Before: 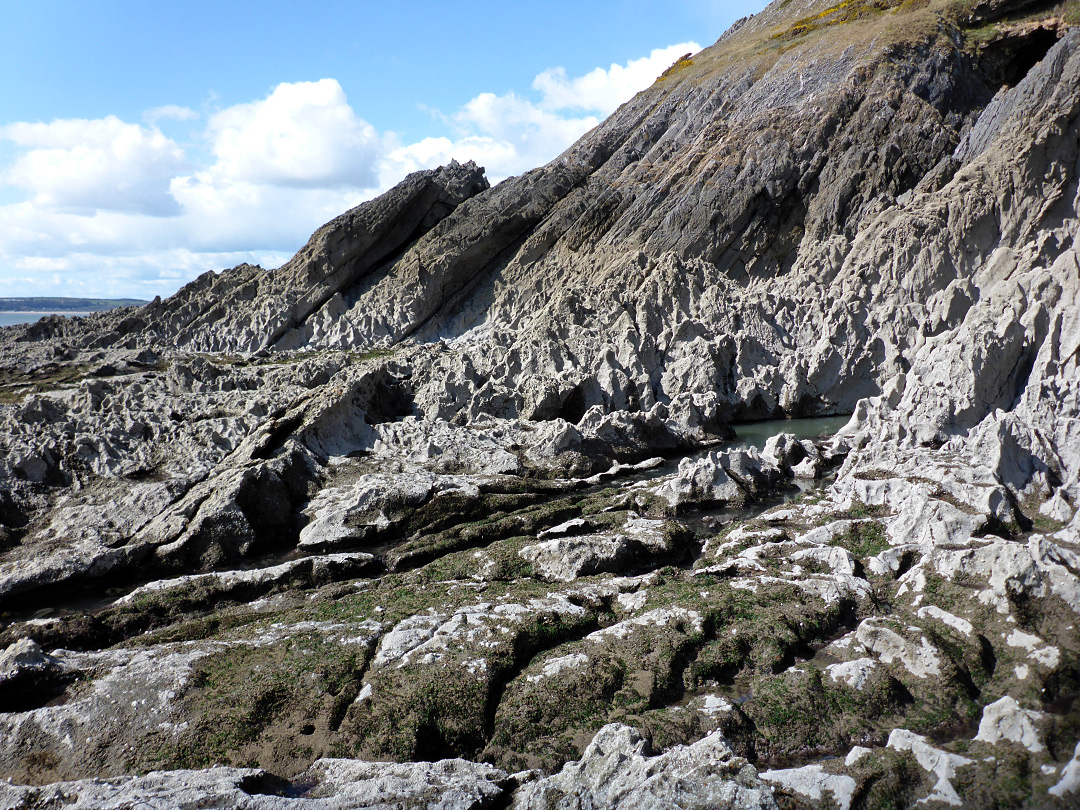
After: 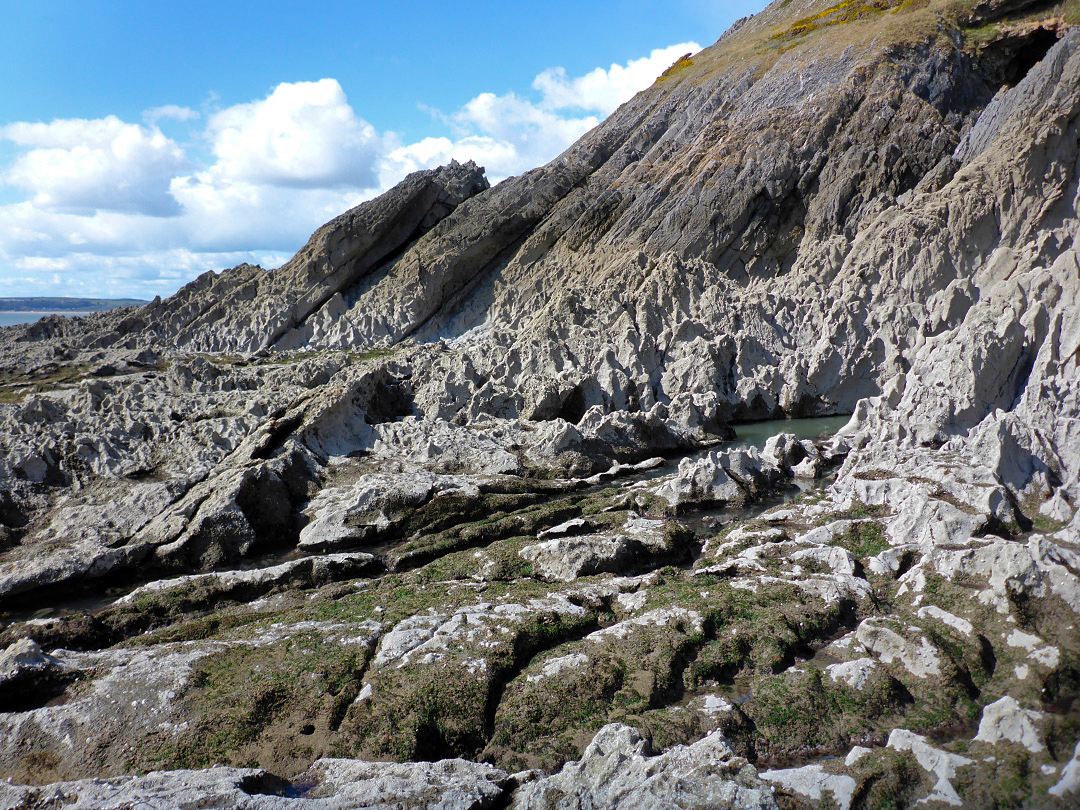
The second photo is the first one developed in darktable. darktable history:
color balance rgb: perceptual saturation grading › global saturation 19.432%
shadows and highlights: on, module defaults
